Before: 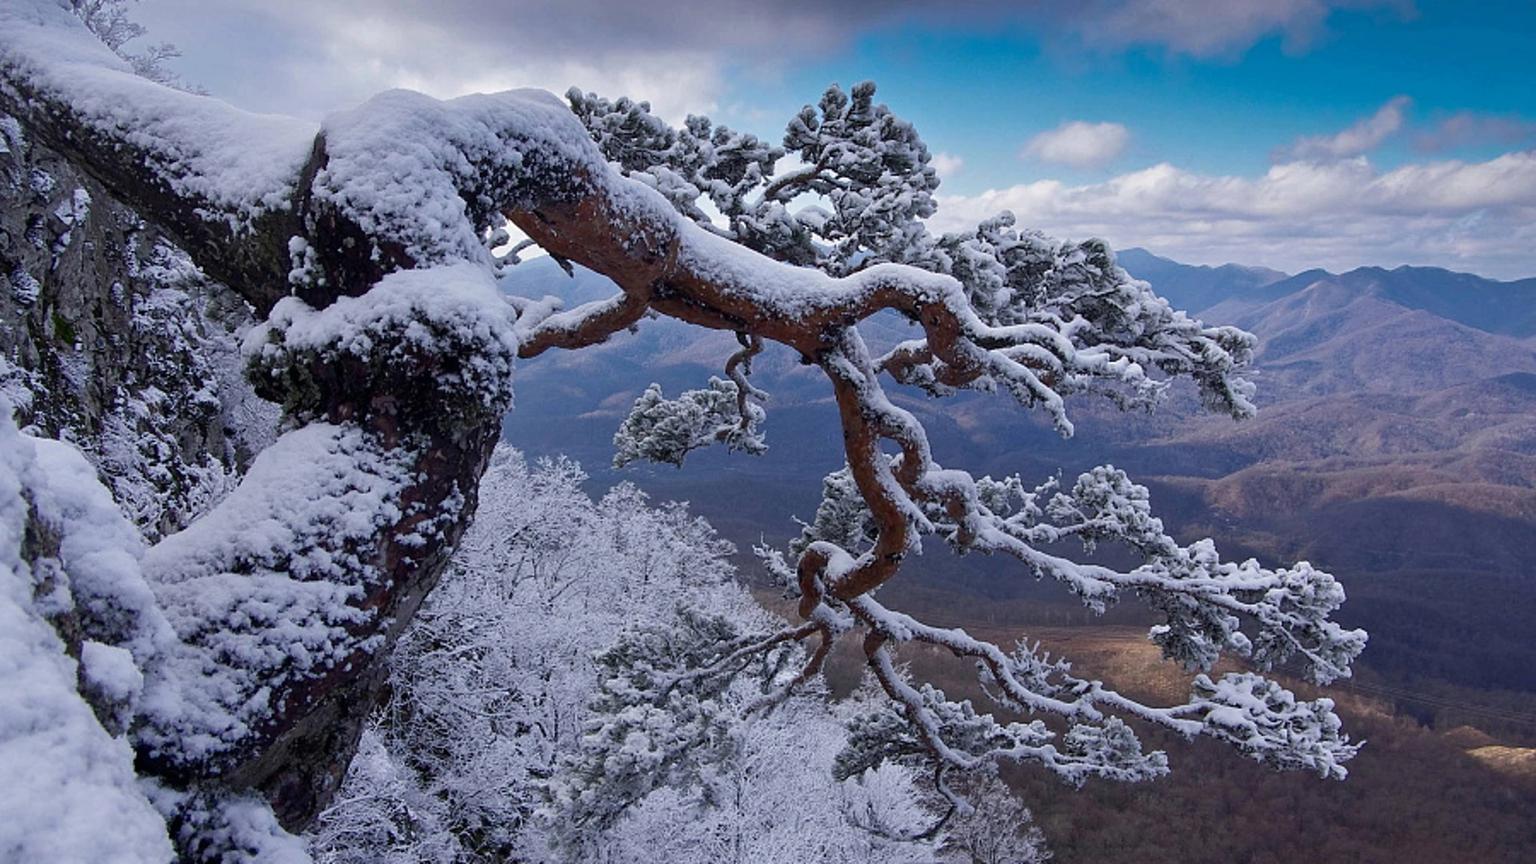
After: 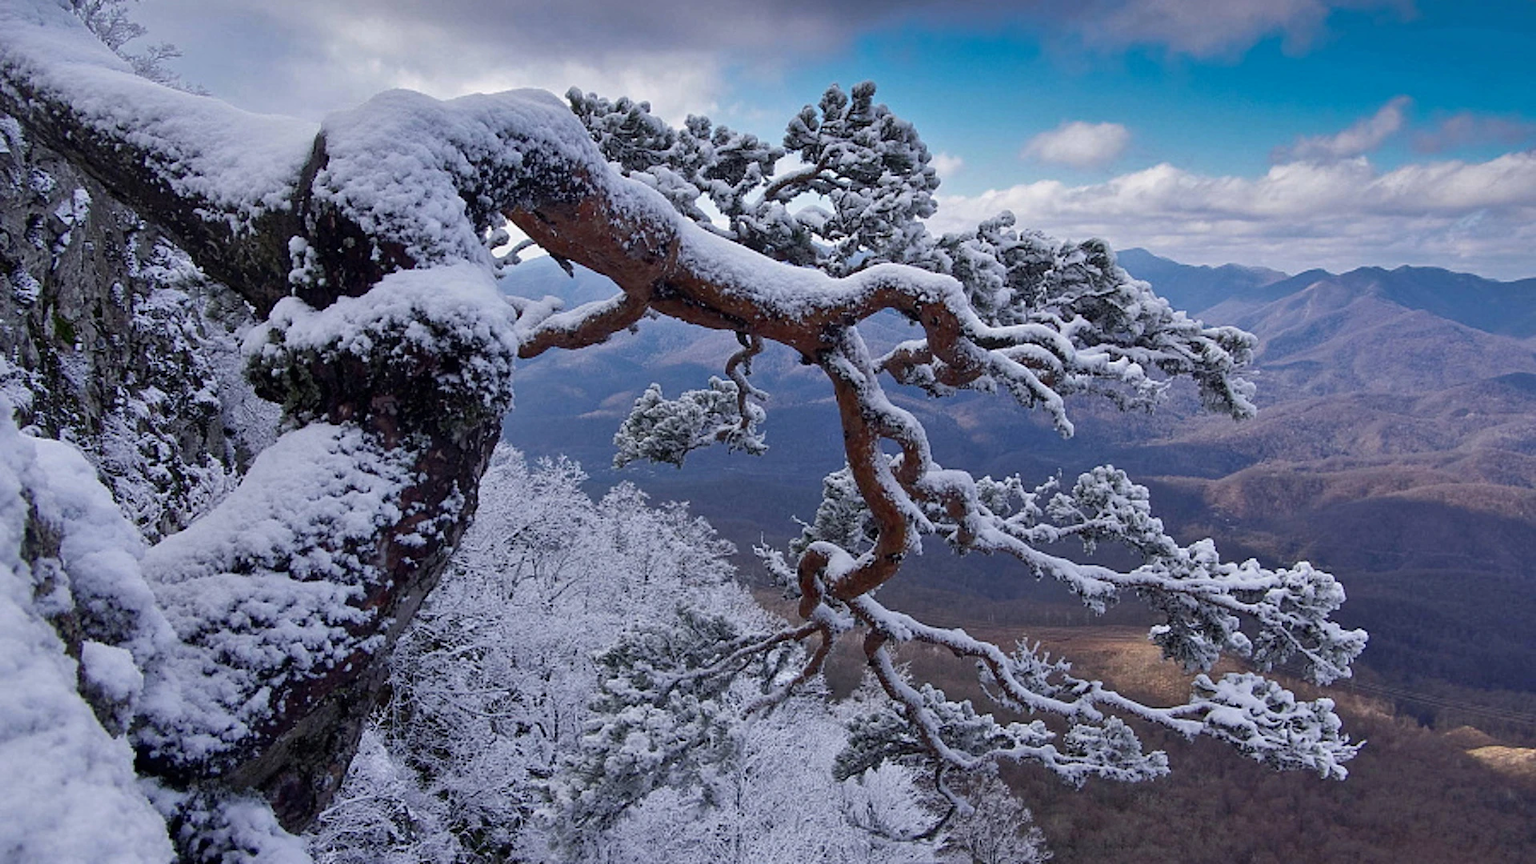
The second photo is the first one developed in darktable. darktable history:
shadows and highlights: shadows 40.25, highlights -53.4, low approximation 0.01, soften with gaussian
